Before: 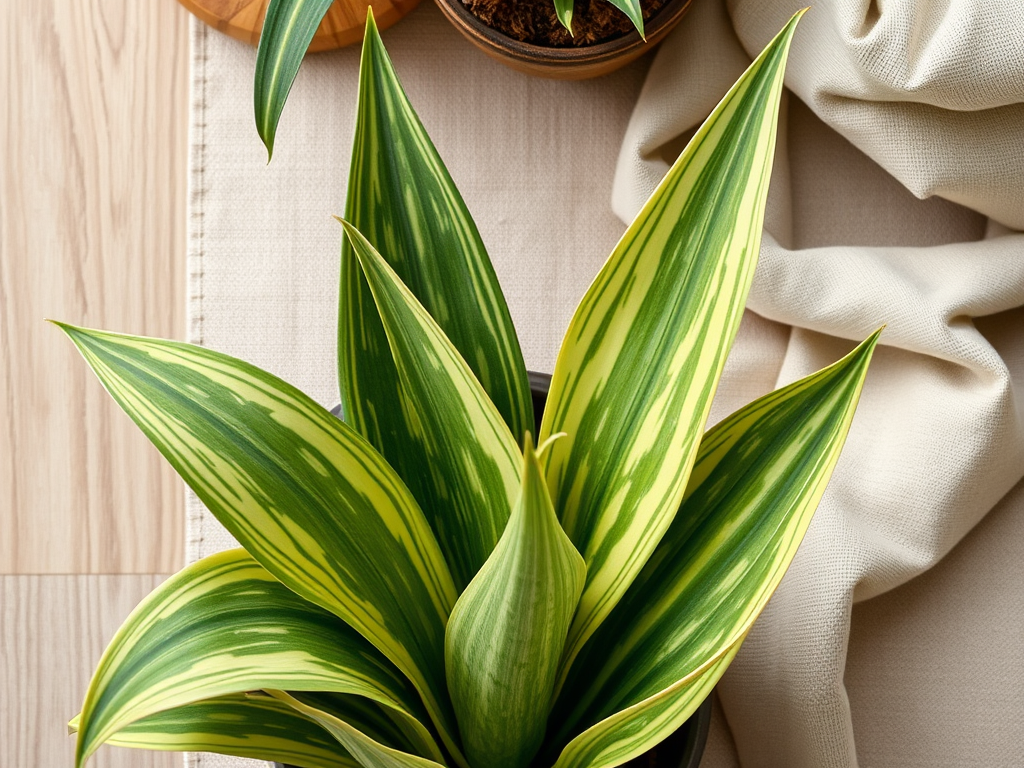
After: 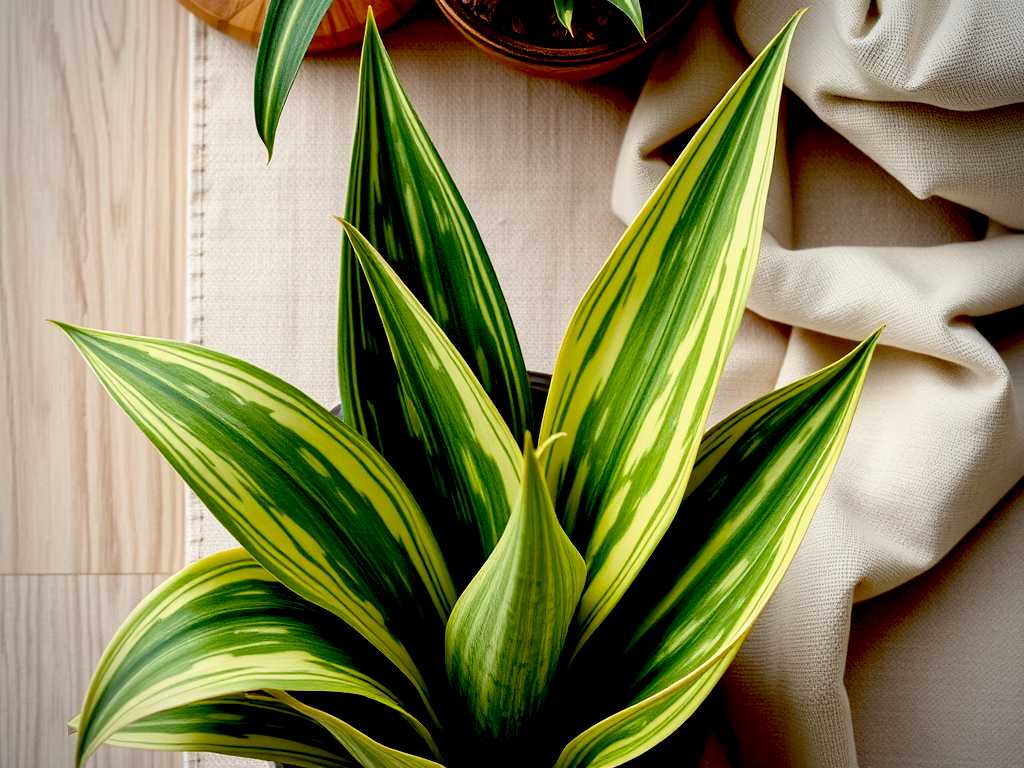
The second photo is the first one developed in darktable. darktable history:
exposure: black level correction 0.055, exposure -0.031 EV, compensate exposure bias true, compensate highlight preservation false
vignetting: on, module defaults
